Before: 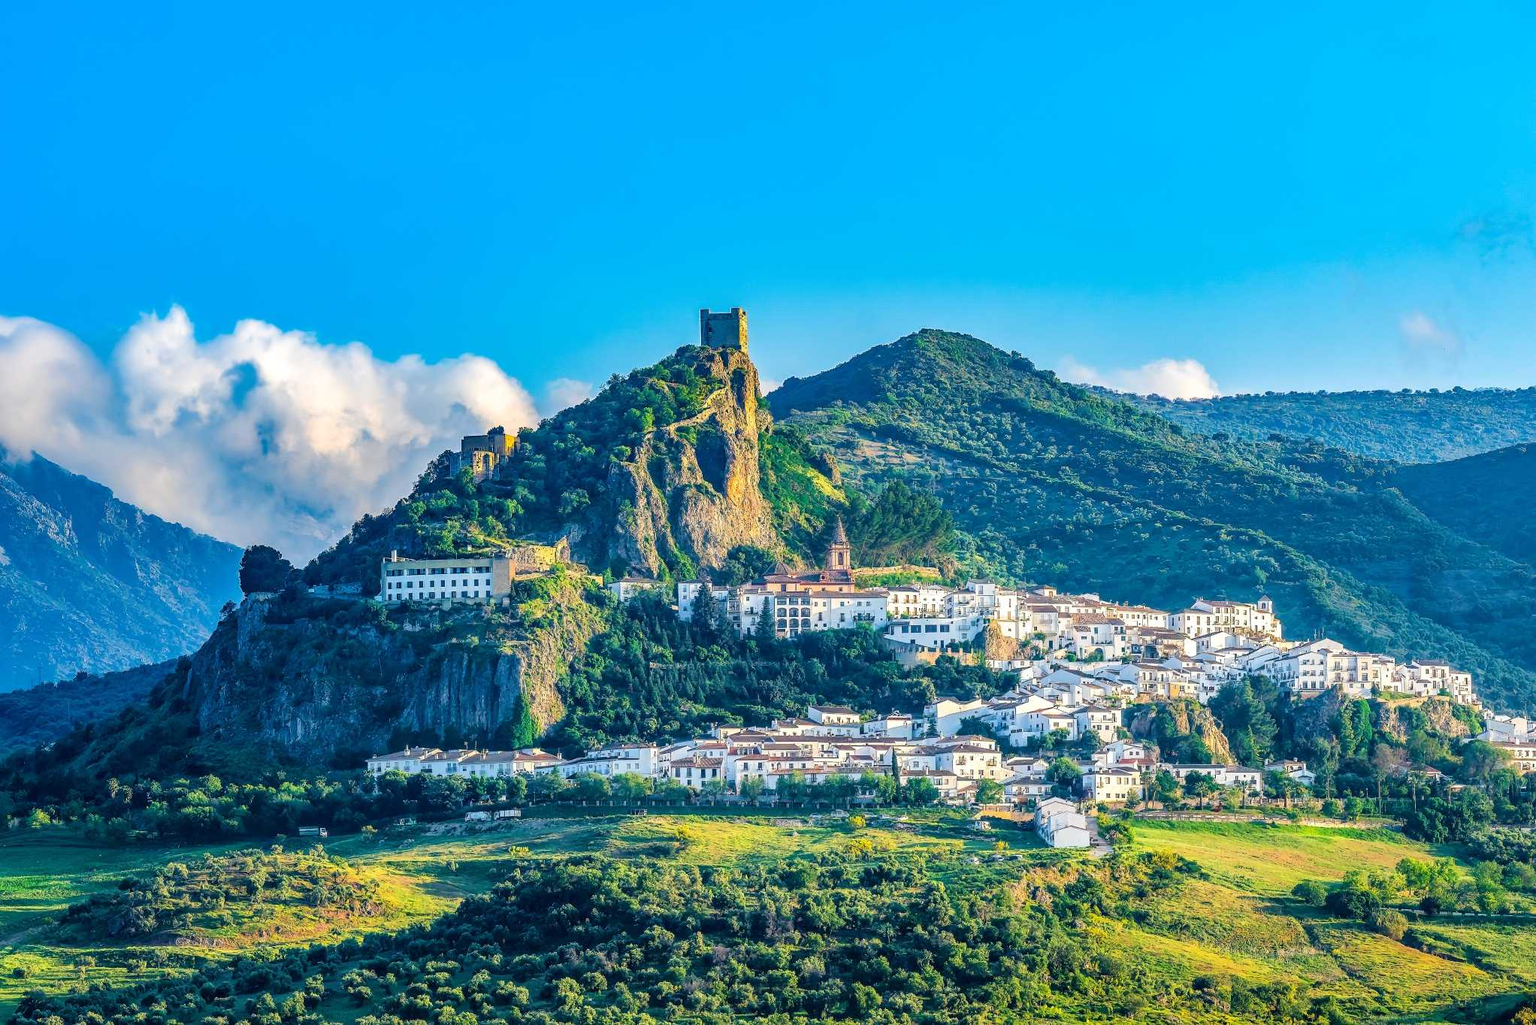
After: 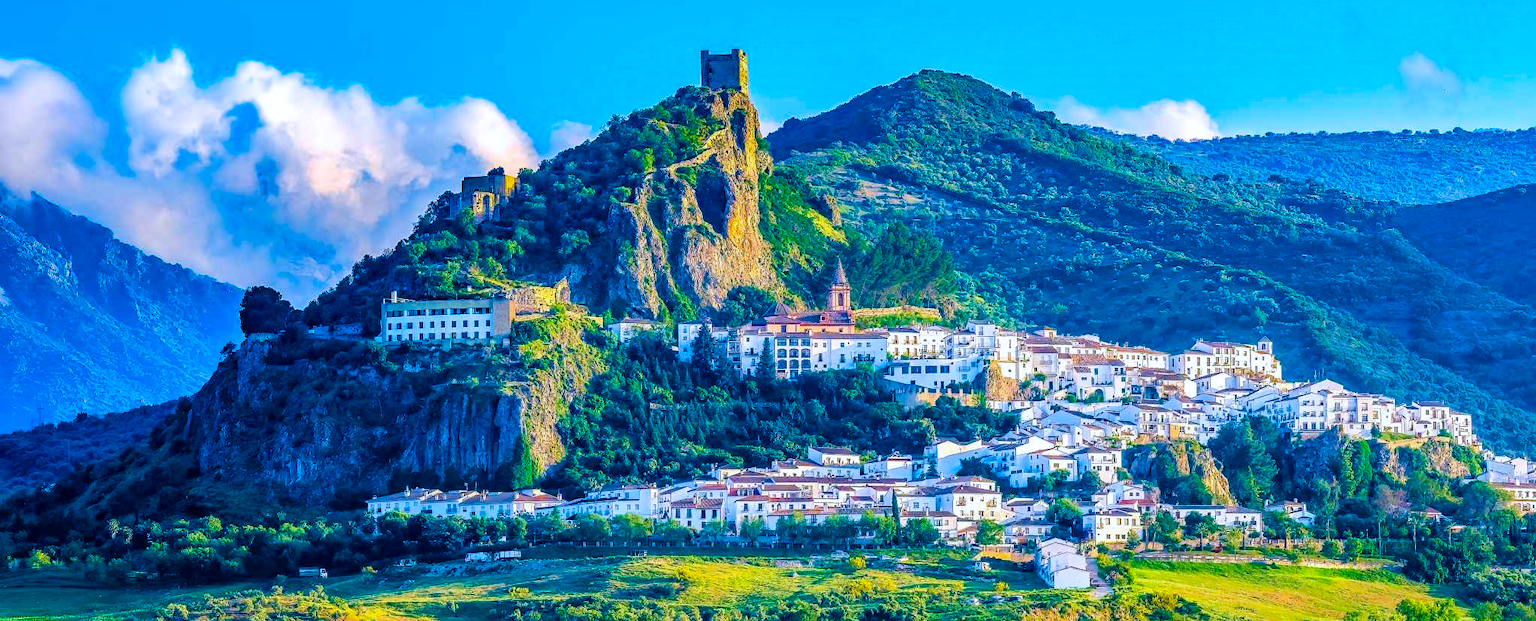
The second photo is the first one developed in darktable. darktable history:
white balance: red 0.967, blue 1.119, emerald 0.756
velvia: on, module defaults
crop and rotate: top 25.357%, bottom 13.942%
haze removal: compatibility mode true, adaptive false
color balance rgb: linear chroma grading › global chroma 18.9%, perceptual saturation grading › global saturation 20%, perceptual saturation grading › highlights -25%, perceptual saturation grading › shadows 50%, global vibrance 18.93%
